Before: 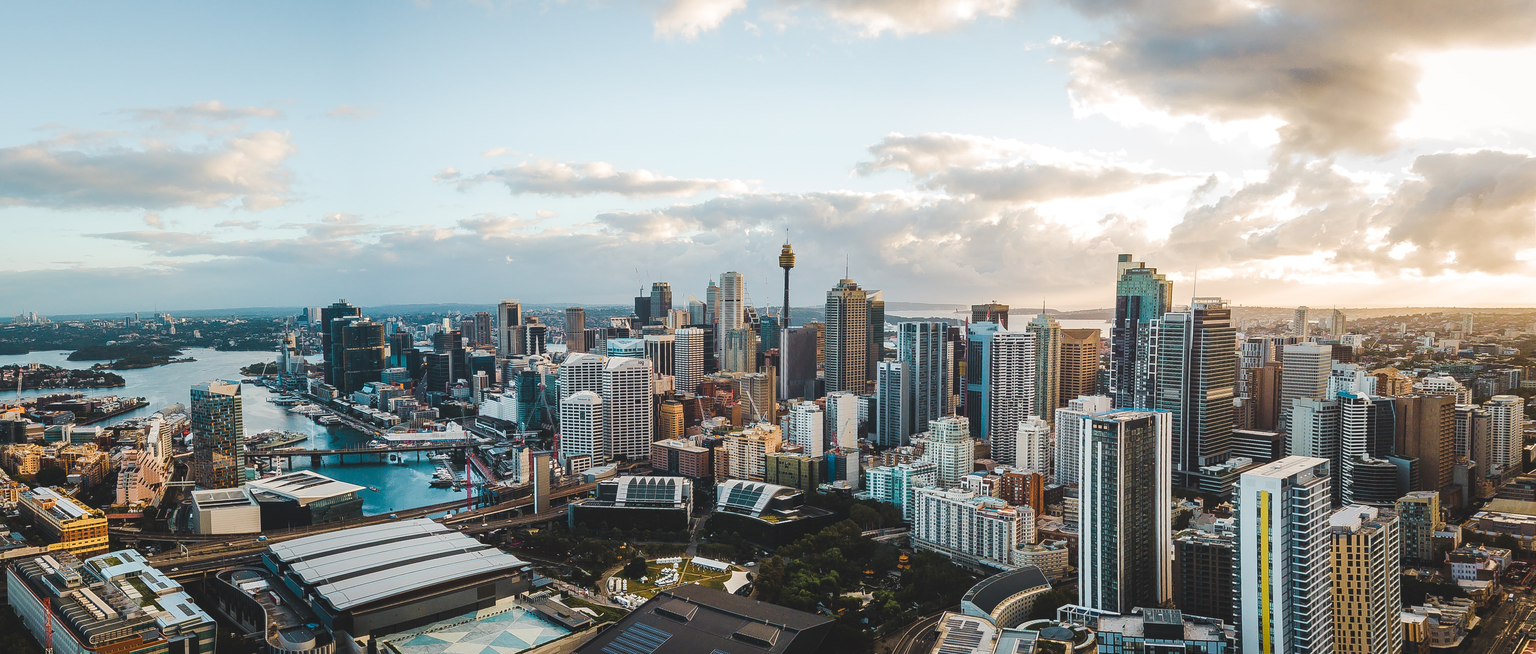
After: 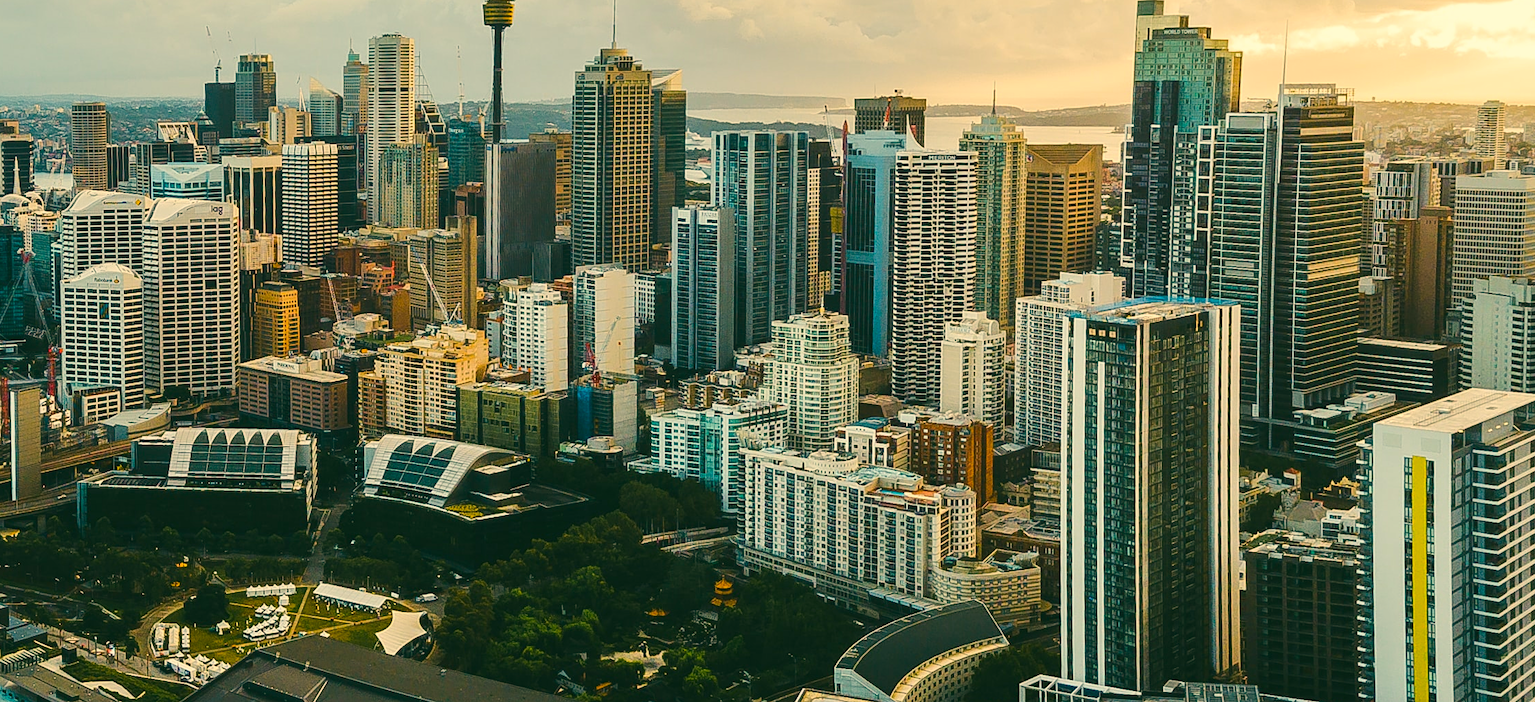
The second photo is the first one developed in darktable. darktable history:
color correction: highlights a* 4.74, highlights b* 24.34, shadows a* -15.68, shadows b* 3.72
crop: left 34.422%, top 38.906%, right 13.708%, bottom 5.322%
contrast brightness saturation: contrast 0.077, saturation 0.203
